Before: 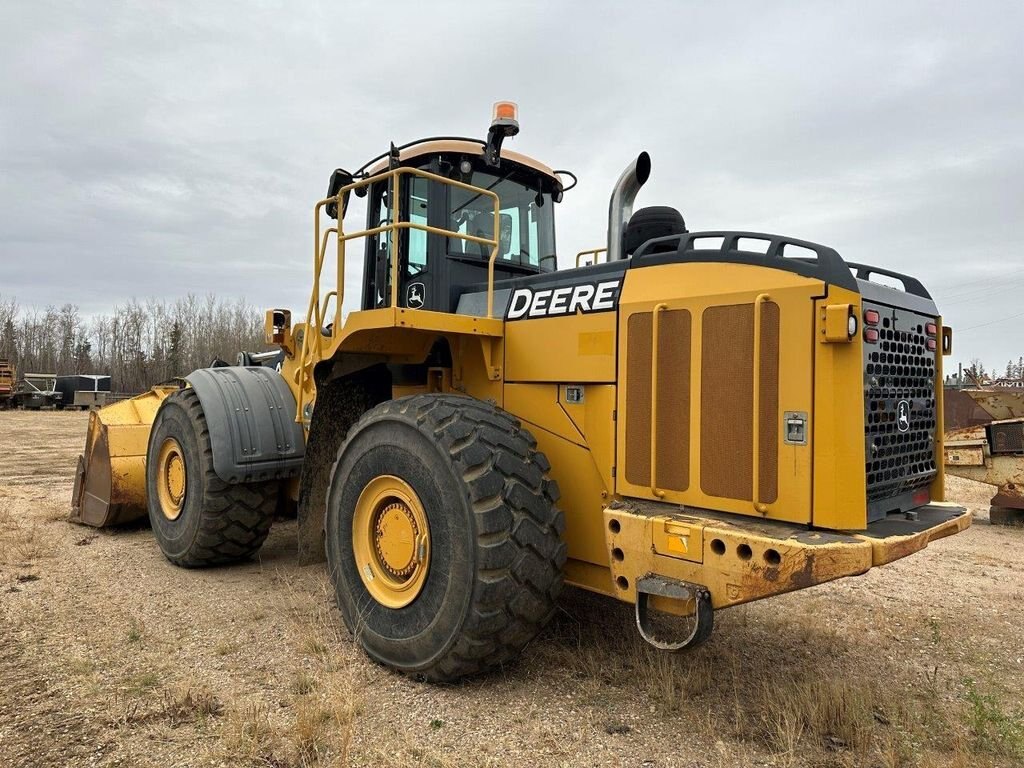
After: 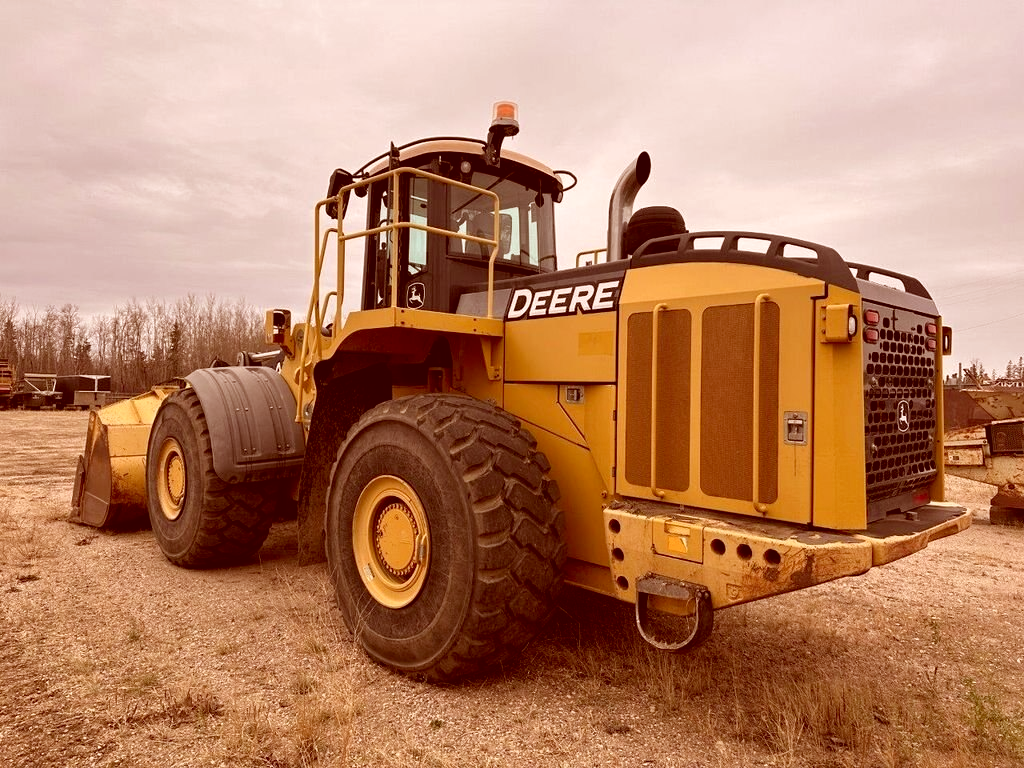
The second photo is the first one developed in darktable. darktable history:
color correction: highlights a* 9.27, highlights b* 8.65, shadows a* 39.5, shadows b* 39.65, saturation 0.785
